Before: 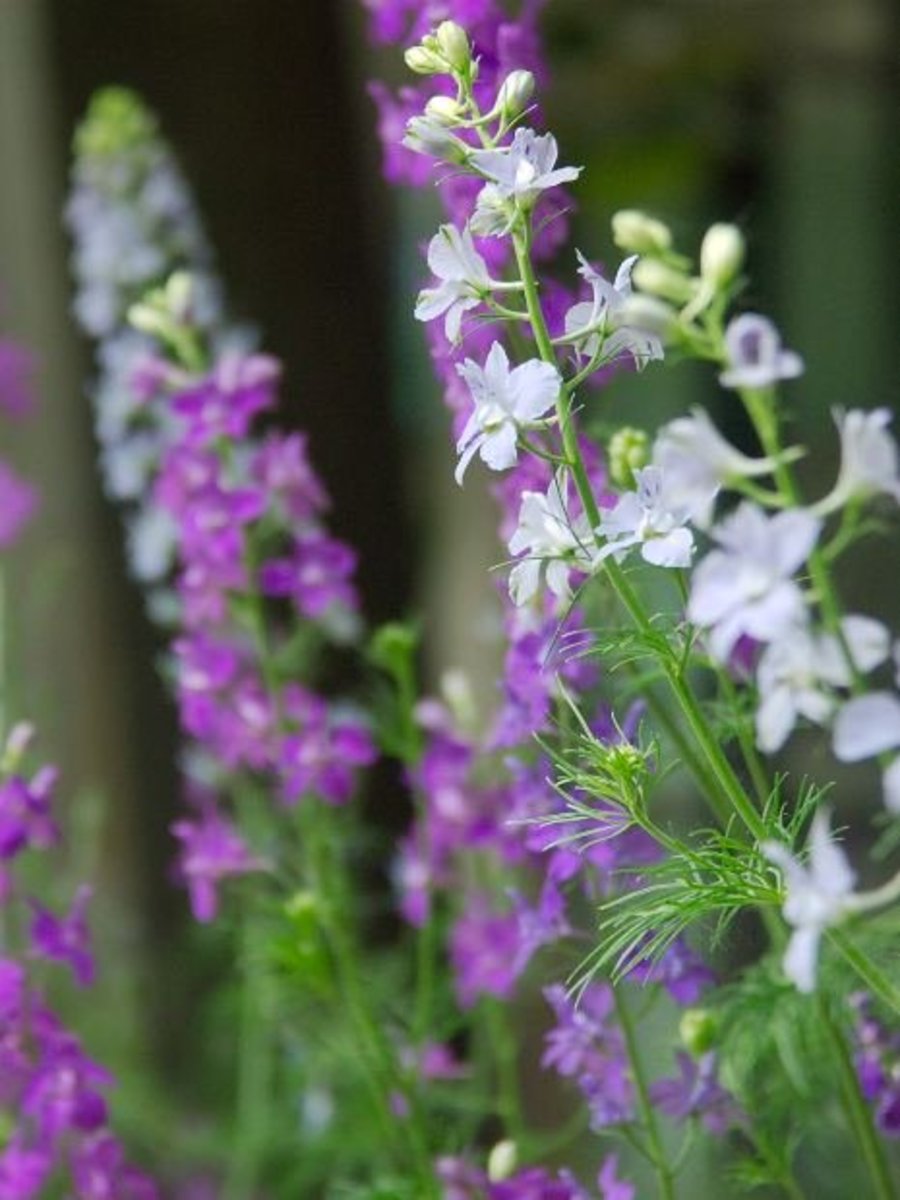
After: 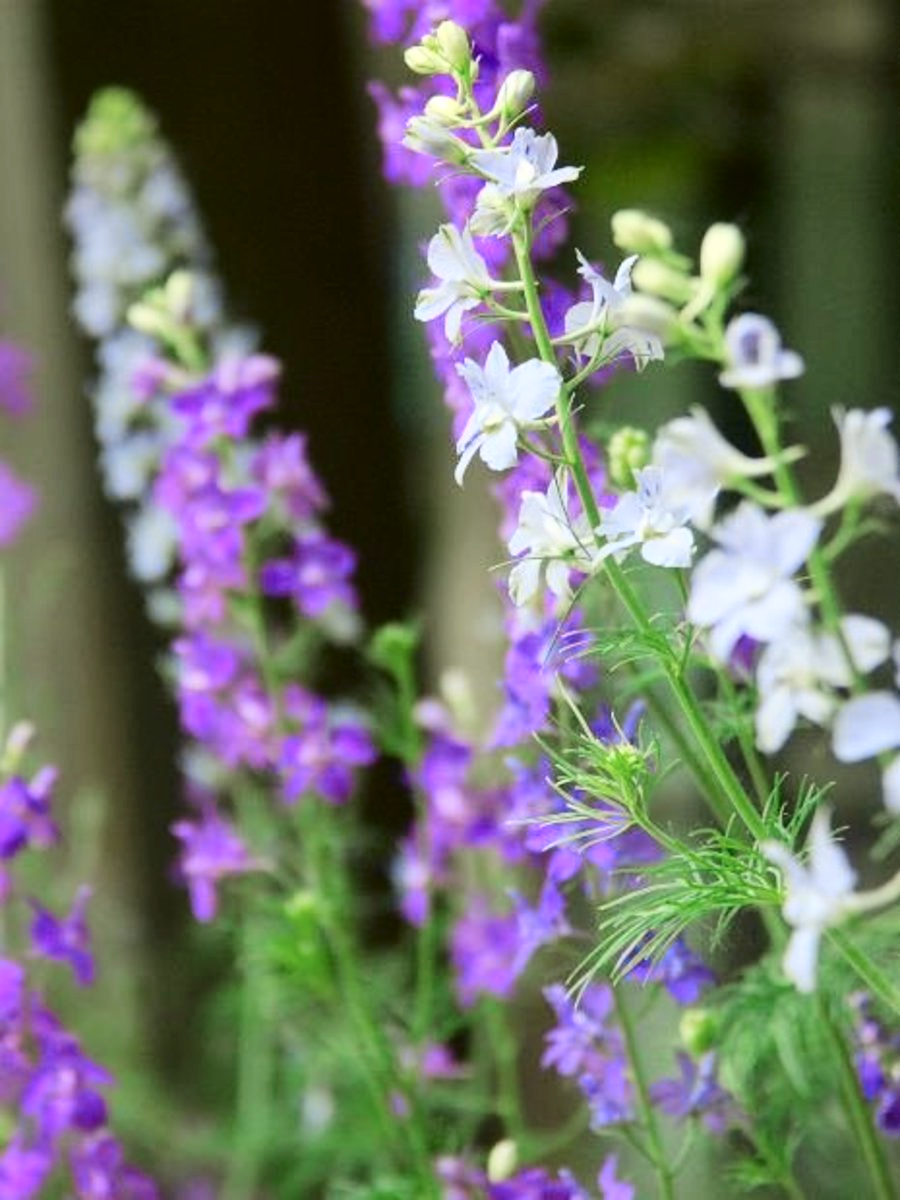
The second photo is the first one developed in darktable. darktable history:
tone curve: curves: ch0 [(0, 0.023) (0.087, 0.065) (0.184, 0.168) (0.45, 0.54) (0.57, 0.683) (0.722, 0.825) (0.877, 0.948) (1, 1)]; ch1 [(0, 0) (0.388, 0.369) (0.447, 0.447) (0.505, 0.5) (0.534, 0.528) (0.573, 0.583) (0.663, 0.68) (1, 1)]; ch2 [(0, 0) (0.314, 0.223) (0.427, 0.405) (0.492, 0.505) (0.531, 0.55) (0.589, 0.599) (1, 1)], color space Lab, independent channels, preserve colors none
